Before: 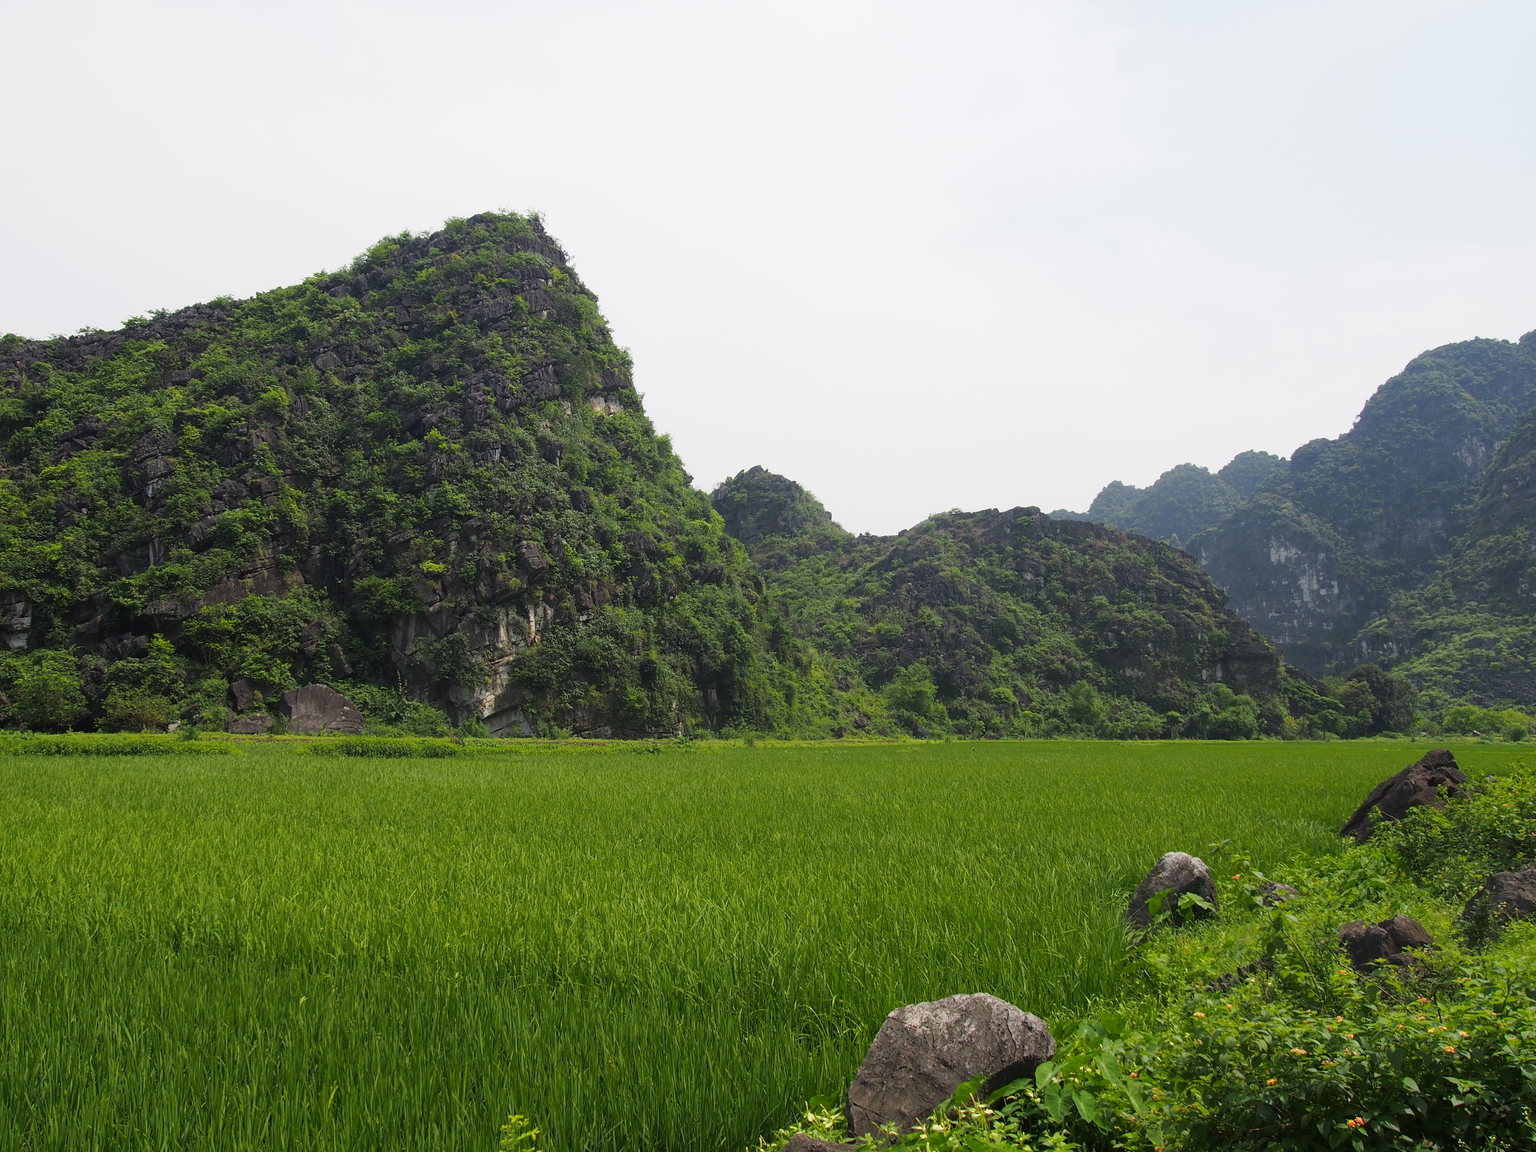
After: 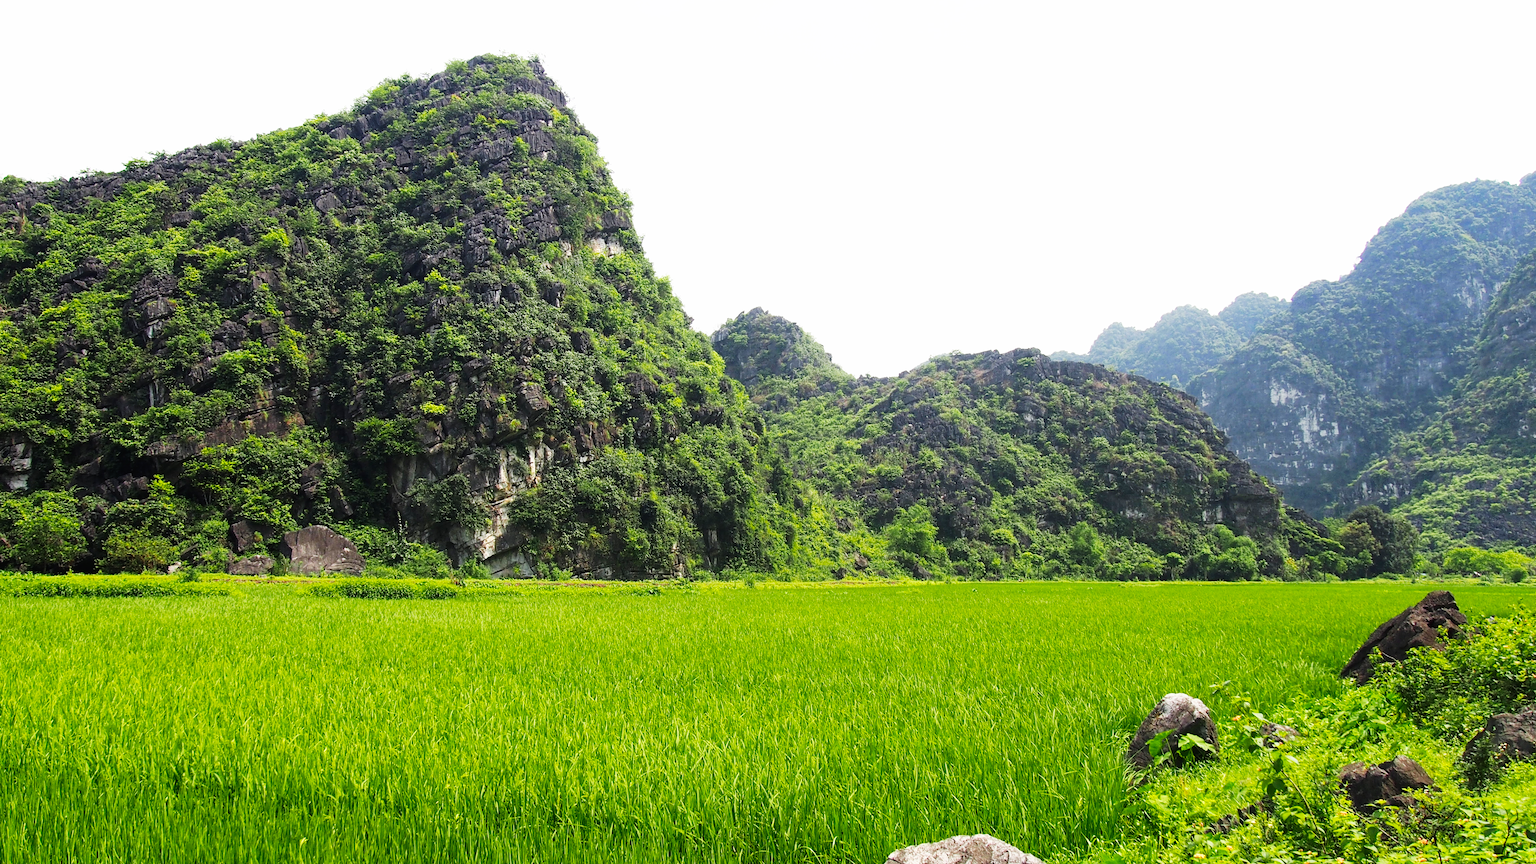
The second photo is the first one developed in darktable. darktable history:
base curve: curves: ch0 [(0, 0) (0.007, 0.004) (0.027, 0.03) (0.046, 0.07) (0.207, 0.54) (0.442, 0.872) (0.673, 0.972) (1, 1)], preserve colors none
crop: top 13.819%, bottom 11.169%
